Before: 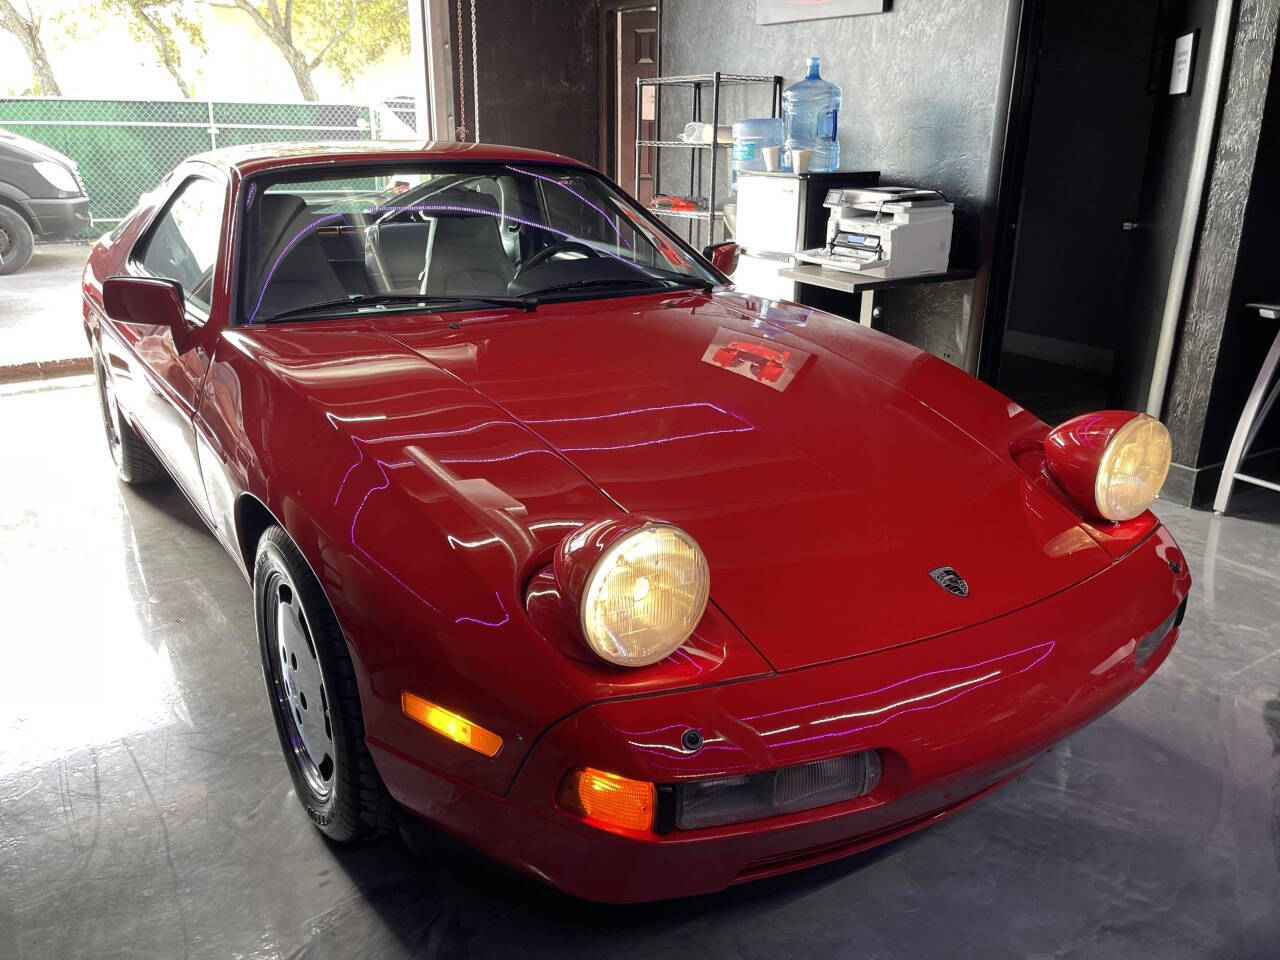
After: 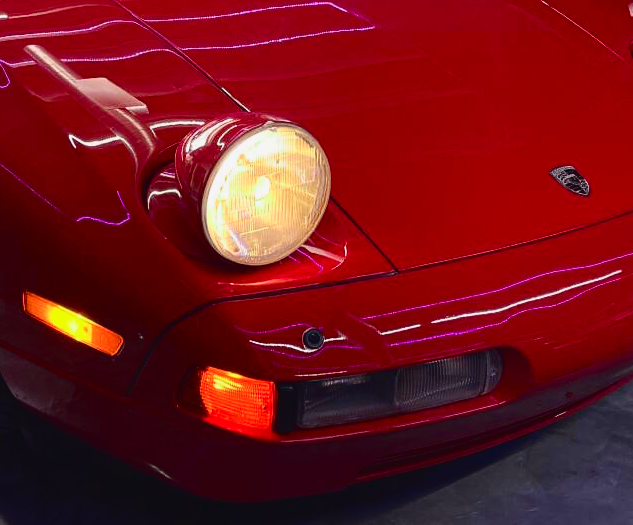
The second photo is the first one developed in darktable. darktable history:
tone curve: curves: ch0 [(0, 0.031) (0.139, 0.084) (0.311, 0.278) (0.495, 0.544) (0.718, 0.816) (0.841, 0.909) (1, 0.967)]; ch1 [(0, 0) (0.272, 0.249) (0.388, 0.385) (0.479, 0.456) (0.495, 0.497) (0.538, 0.55) (0.578, 0.595) (0.707, 0.778) (1, 1)]; ch2 [(0, 0) (0.125, 0.089) (0.353, 0.329) (0.443, 0.408) (0.502, 0.495) (0.56, 0.553) (0.608, 0.631) (1, 1)], color space Lab, independent channels, preserve colors none
crop: left 29.672%, top 41.786%, right 20.851%, bottom 3.487%
